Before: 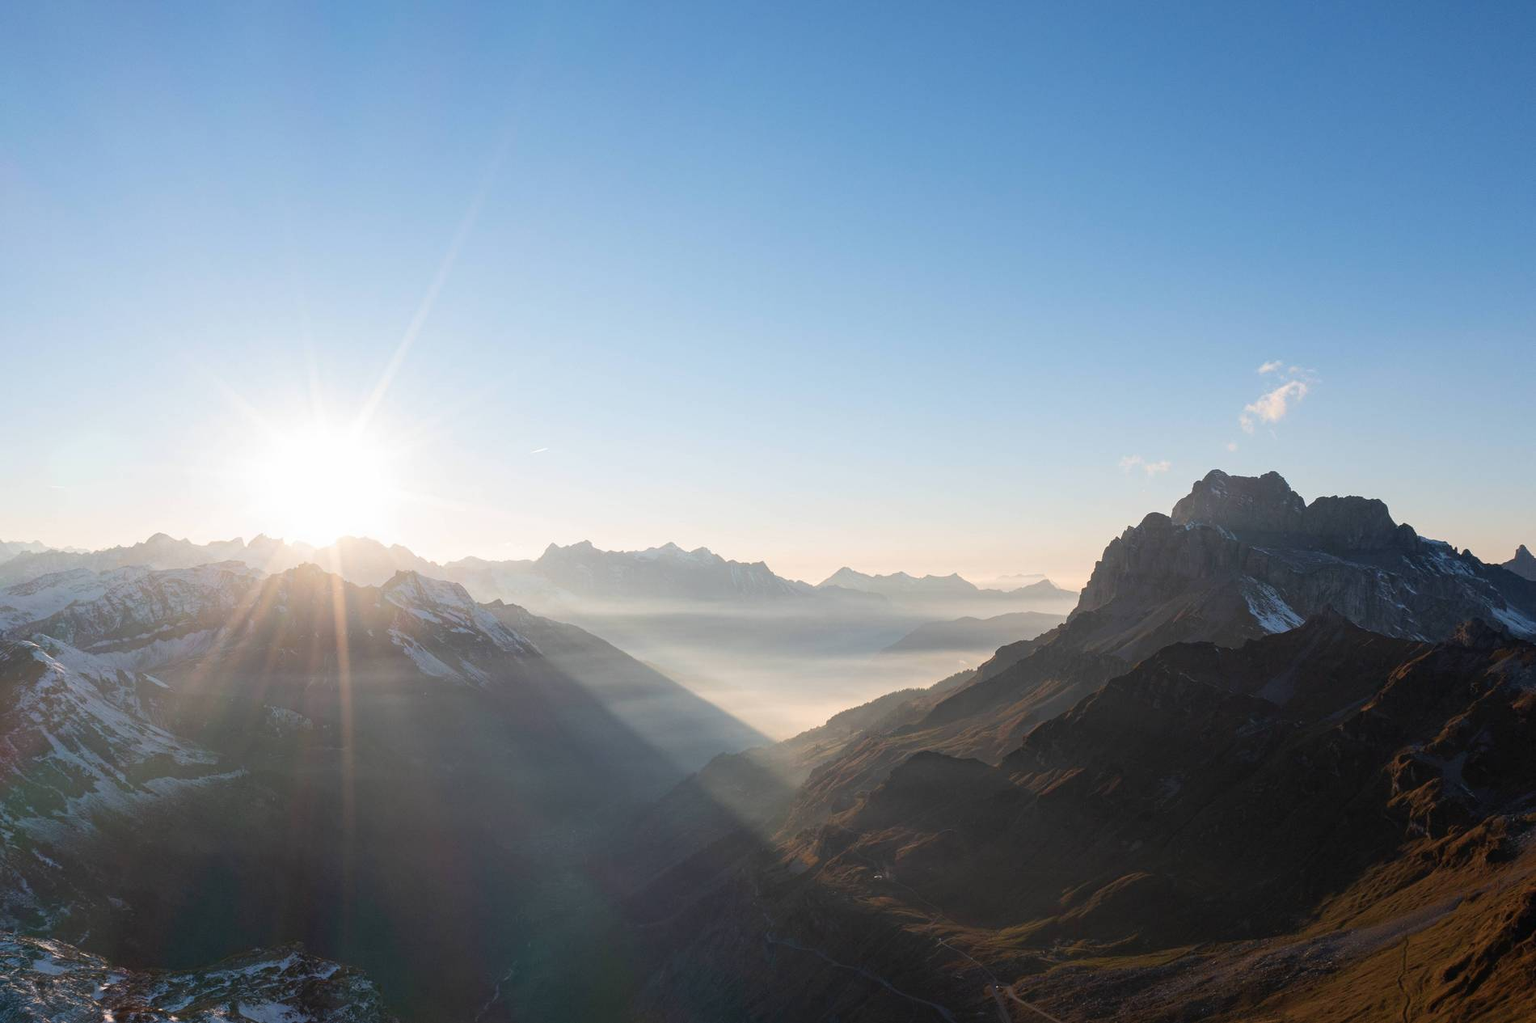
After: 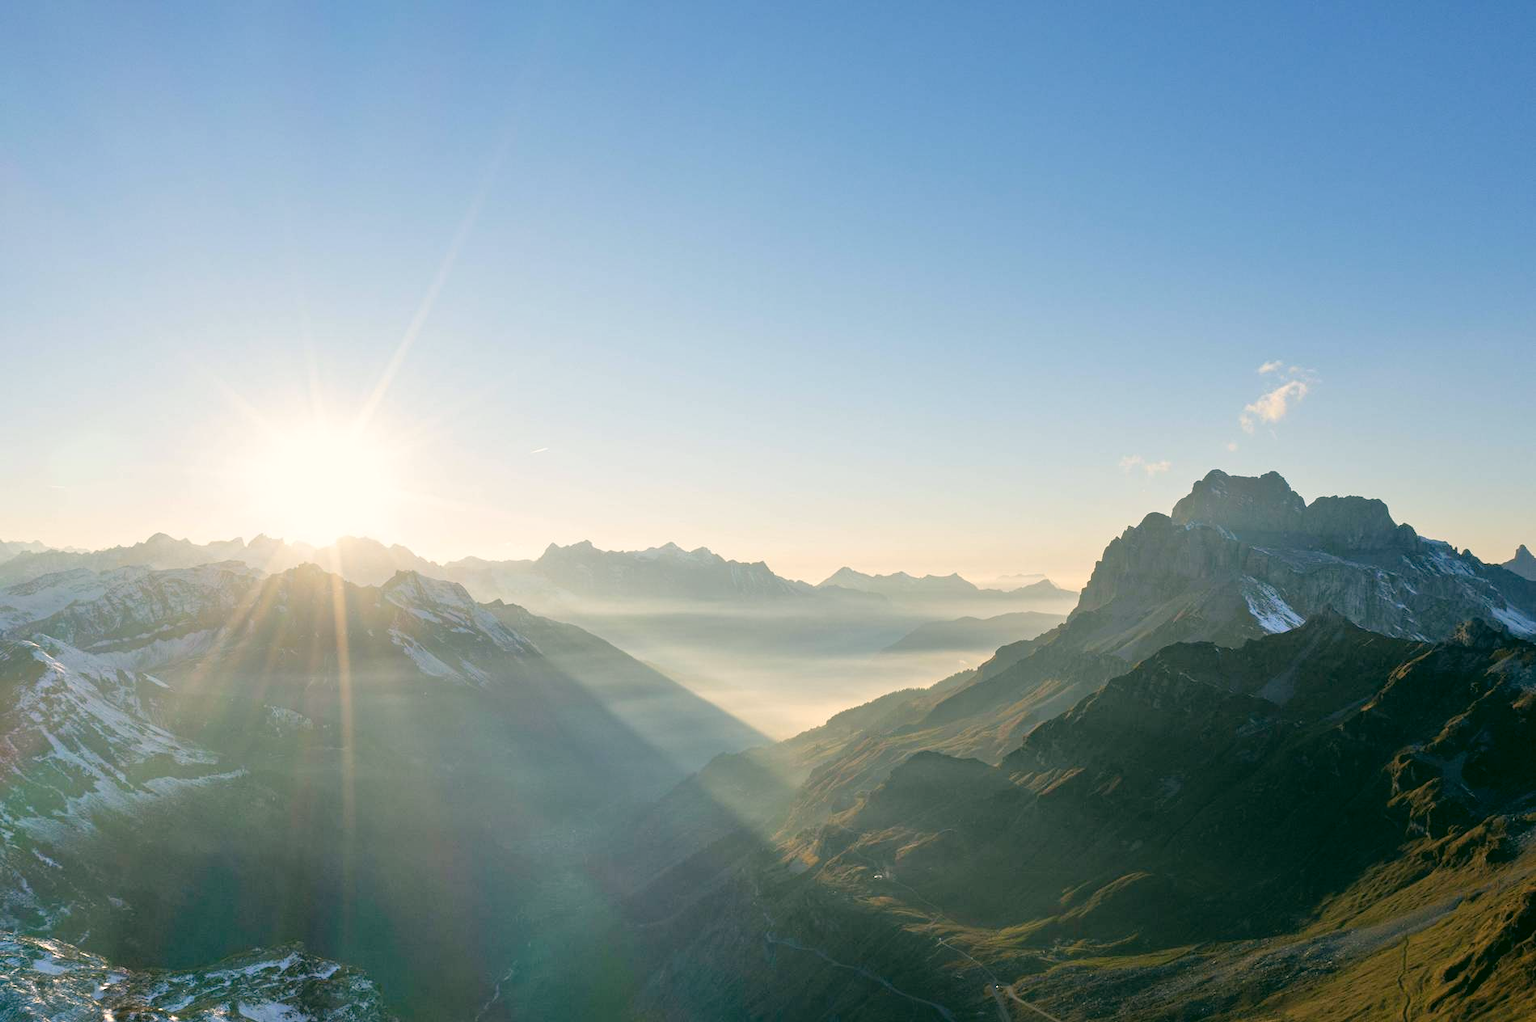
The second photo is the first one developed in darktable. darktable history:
contrast brightness saturation: saturation -0.05
color calibration: x 0.38, y 0.39, temperature 4086.04 K
tone equalizer: -7 EV 0.15 EV, -6 EV 0.6 EV, -5 EV 1.15 EV, -4 EV 1.33 EV, -3 EV 1.15 EV, -2 EV 0.6 EV, -1 EV 0.15 EV, mask exposure compensation -0.5 EV
color correction: highlights a* 5.3, highlights b* 24.26, shadows a* -15.58, shadows b* 4.02
